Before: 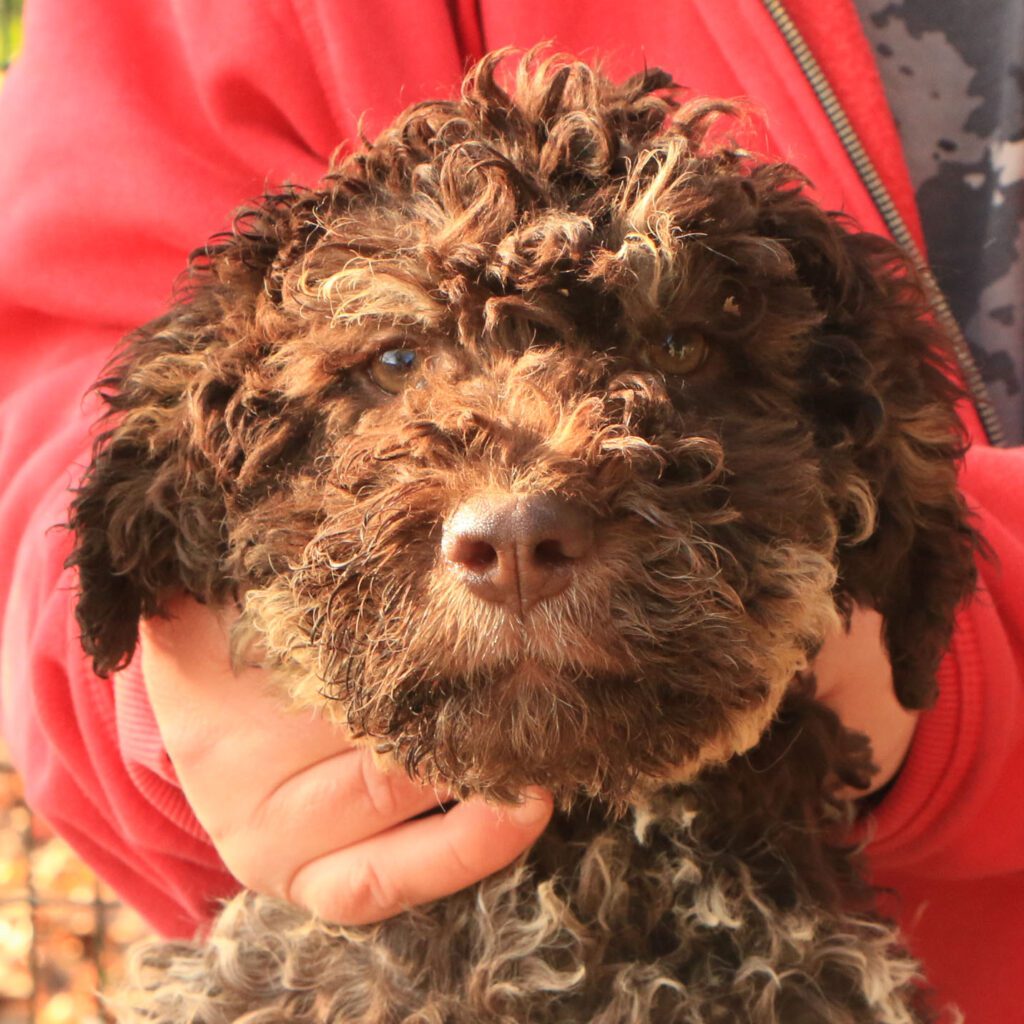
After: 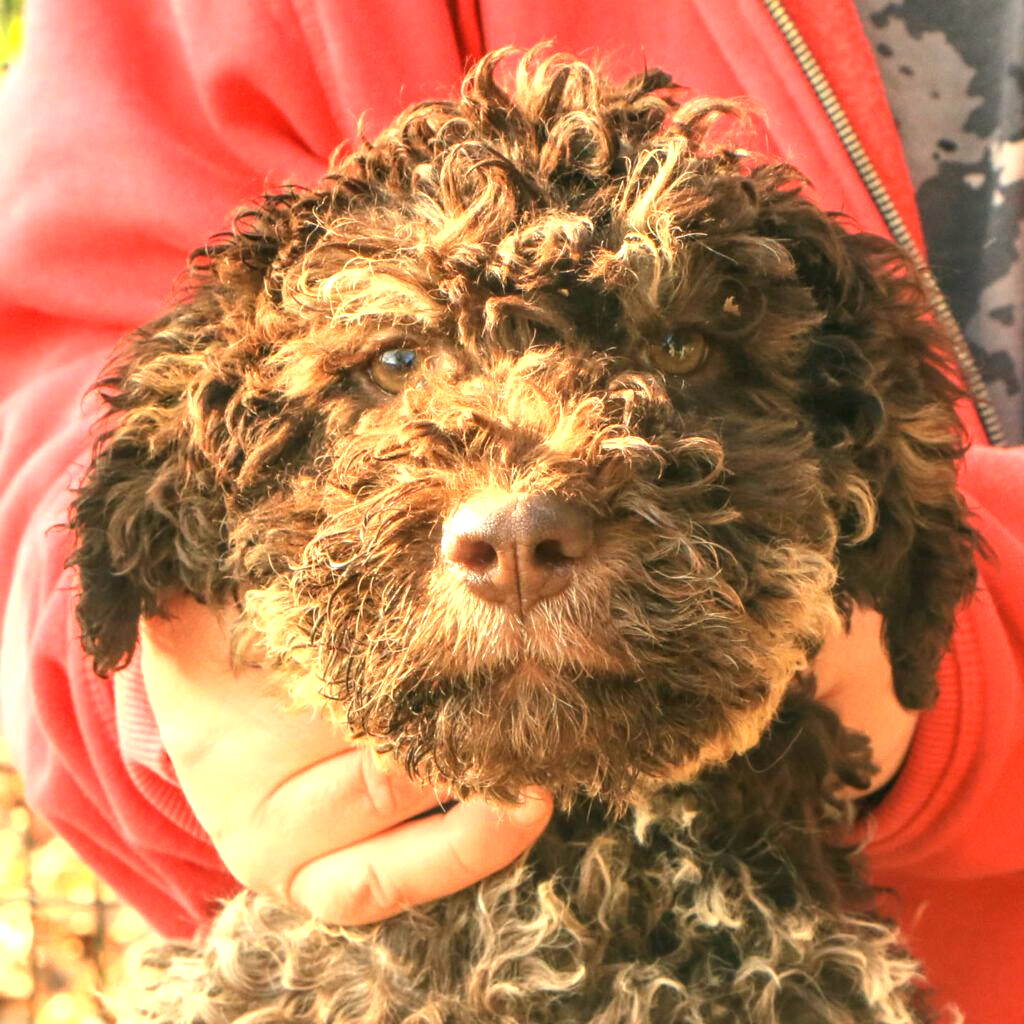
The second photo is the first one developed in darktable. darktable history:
color correction: highlights a* -0.482, highlights b* 9.48, shadows a* -9.48, shadows b* 0.803
local contrast: highlights 0%, shadows 0%, detail 133%
exposure: black level correction 0, exposure 0.9 EV, compensate exposure bias true, compensate highlight preservation false
